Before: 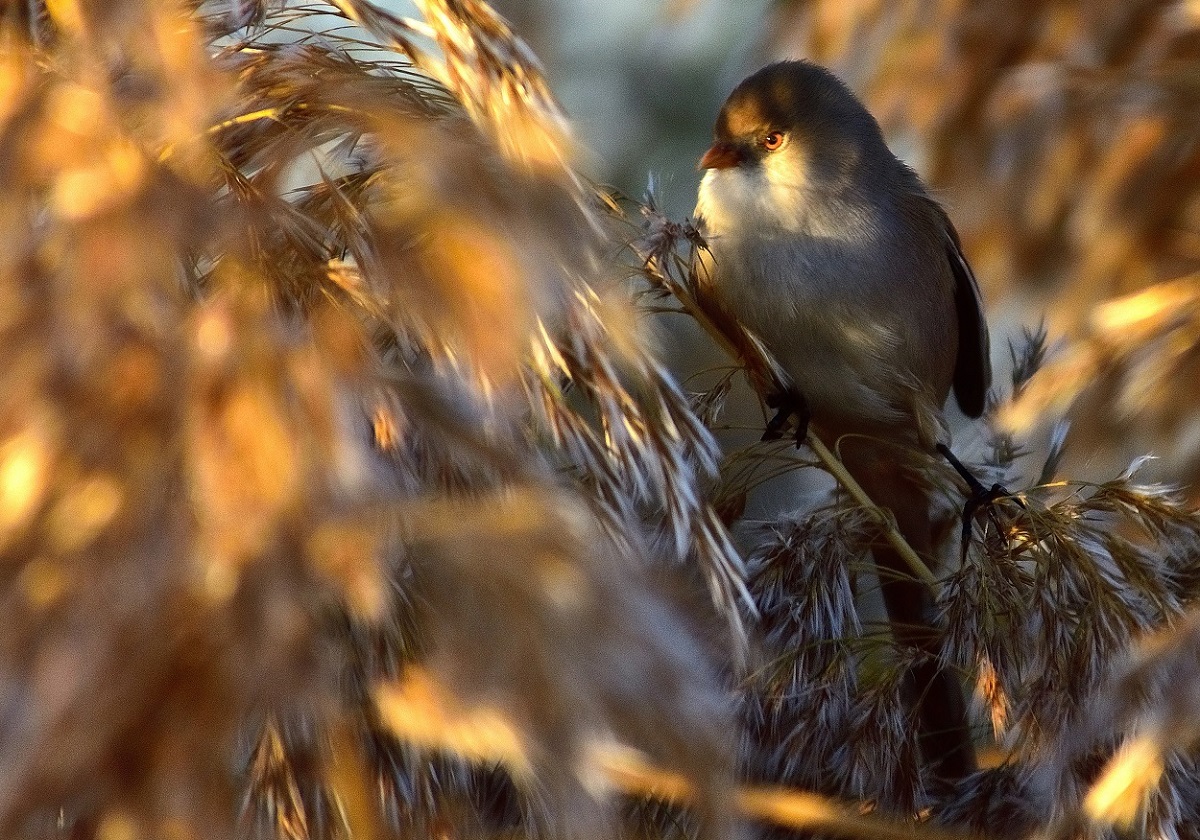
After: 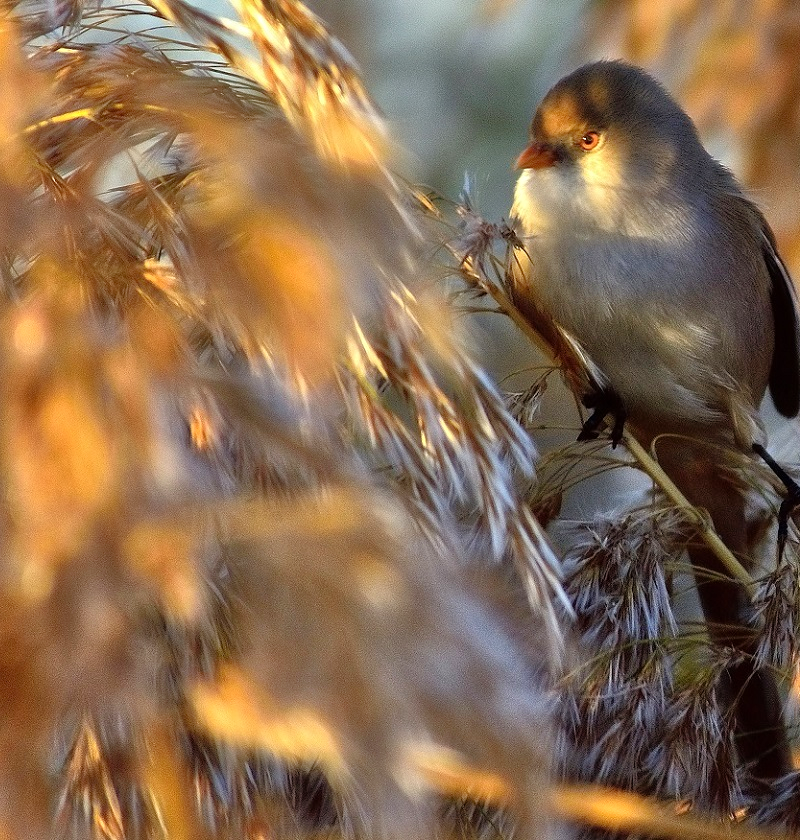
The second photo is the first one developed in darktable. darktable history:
crop: left 15.405%, right 17.875%
tone equalizer: -7 EV 0.142 EV, -6 EV 0.595 EV, -5 EV 1.15 EV, -4 EV 1.31 EV, -3 EV 1.17 EV, -2 EV 0.6 EV, -1 EV 0.147 EV
